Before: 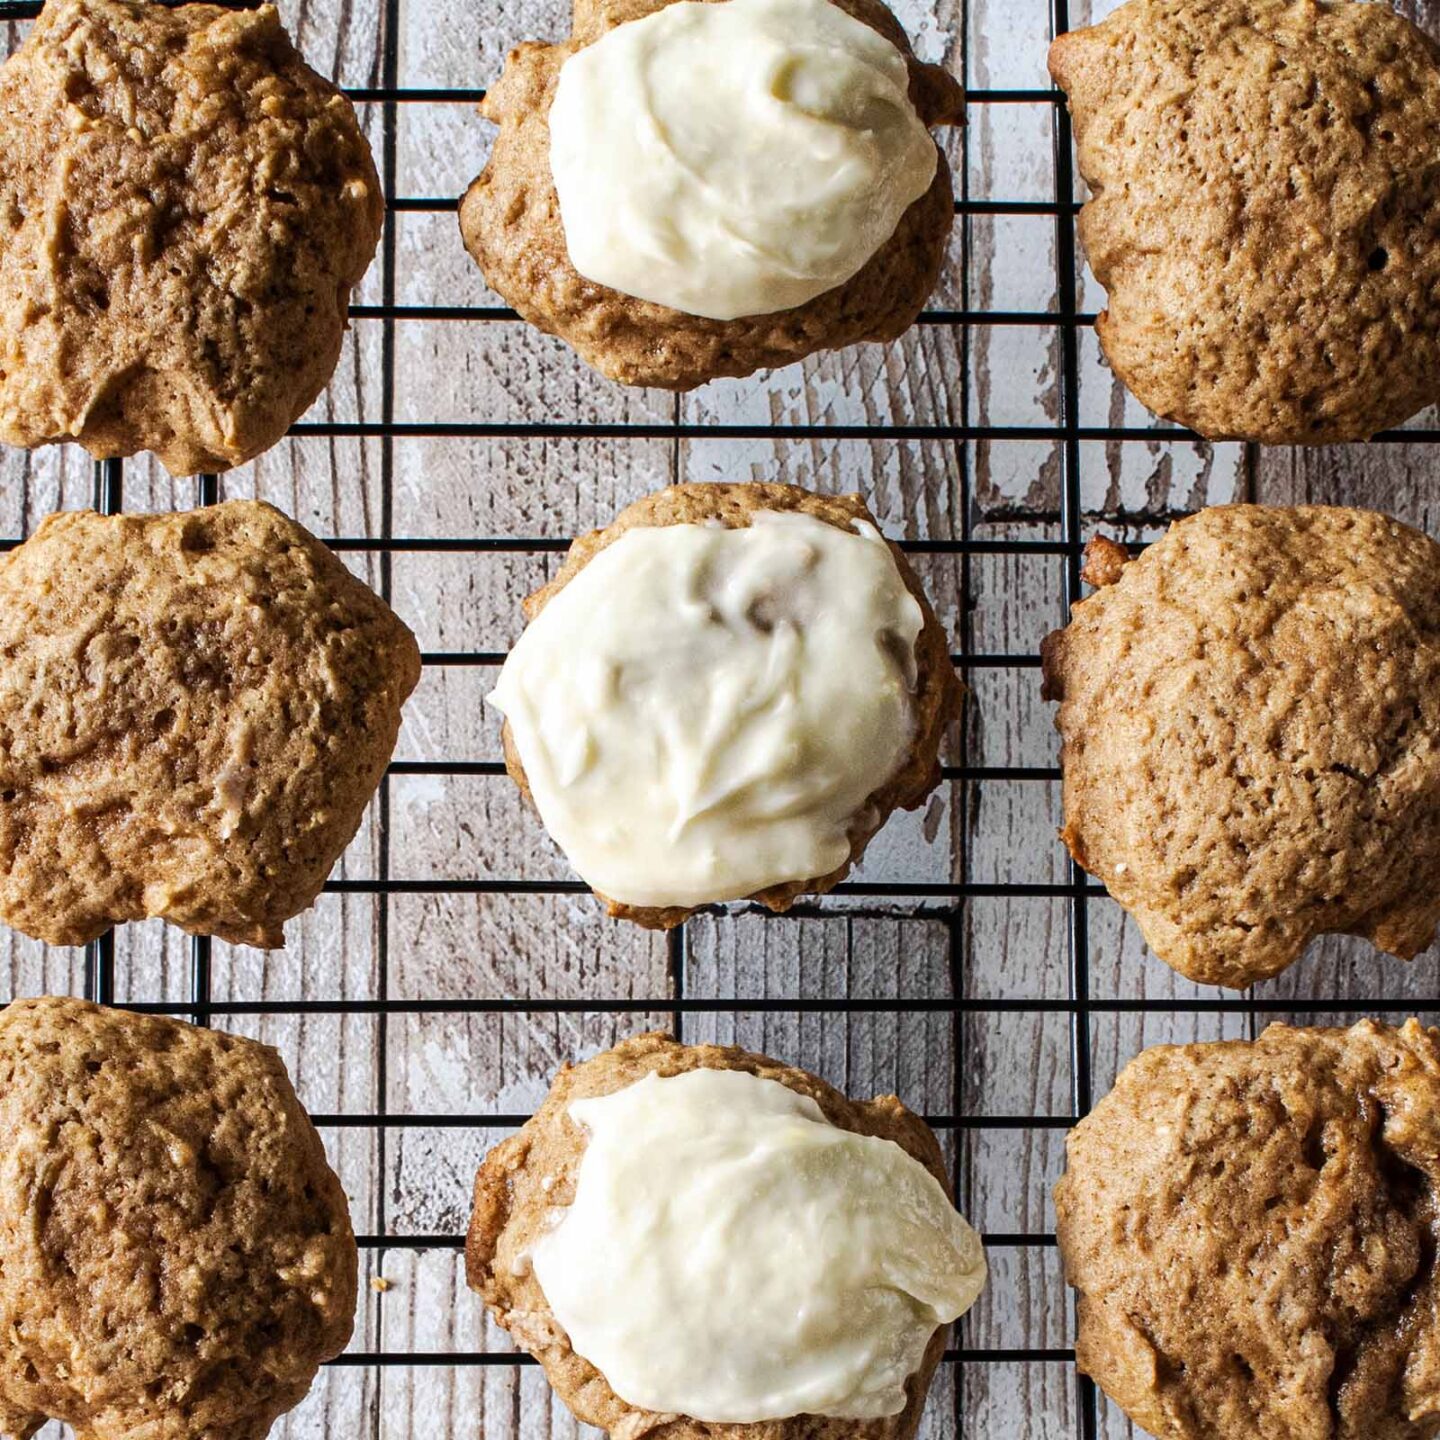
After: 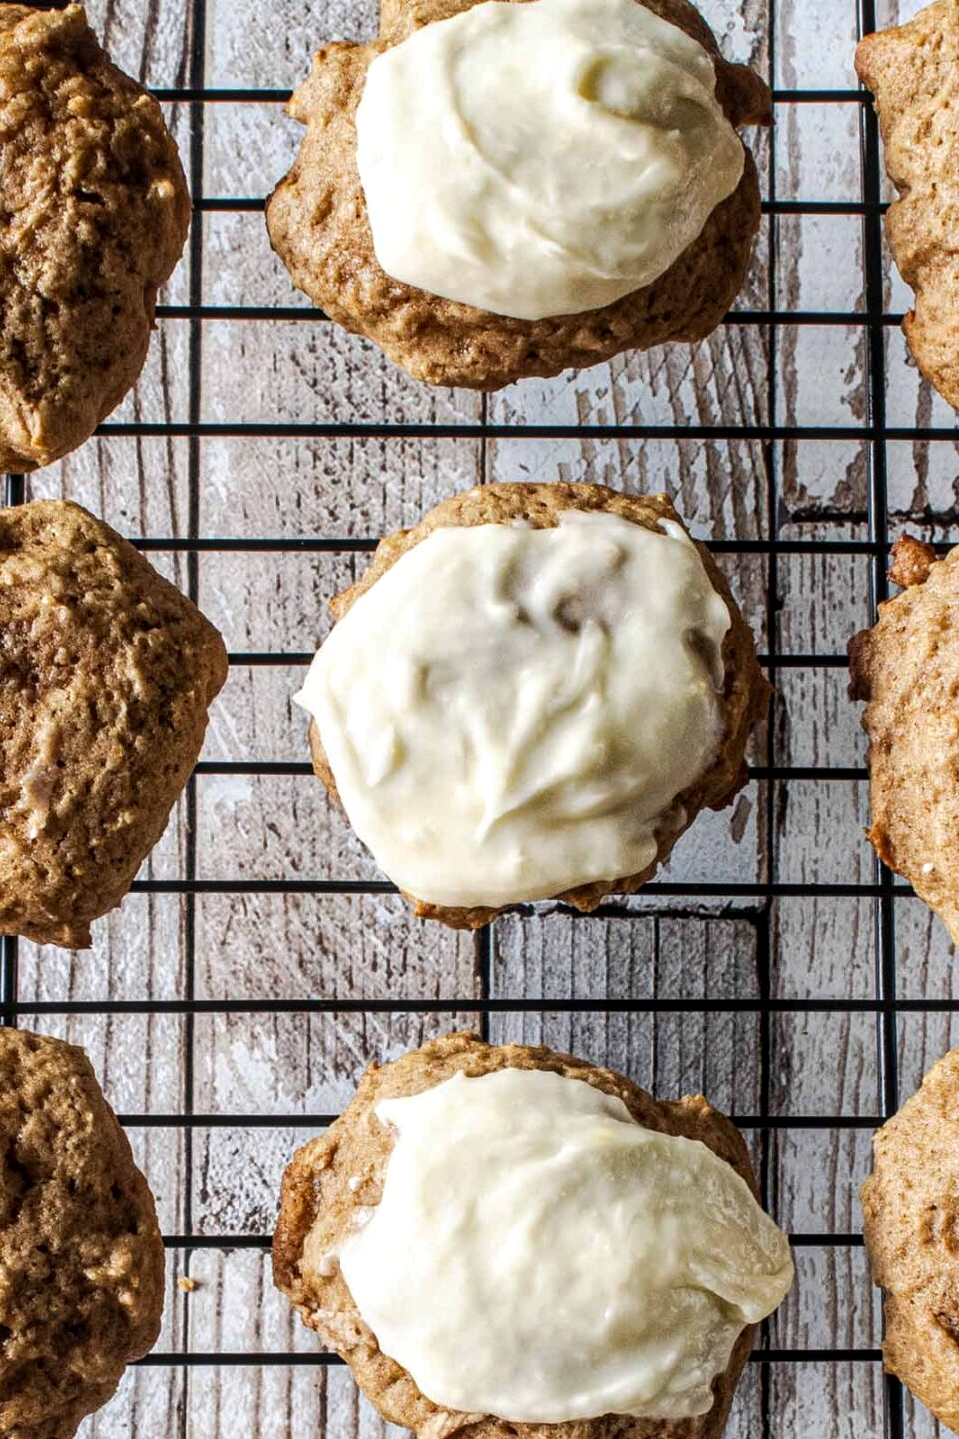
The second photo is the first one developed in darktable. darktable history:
local contrast: on, module defaults
crop and rotate: left 13.409%, right 19.924%
